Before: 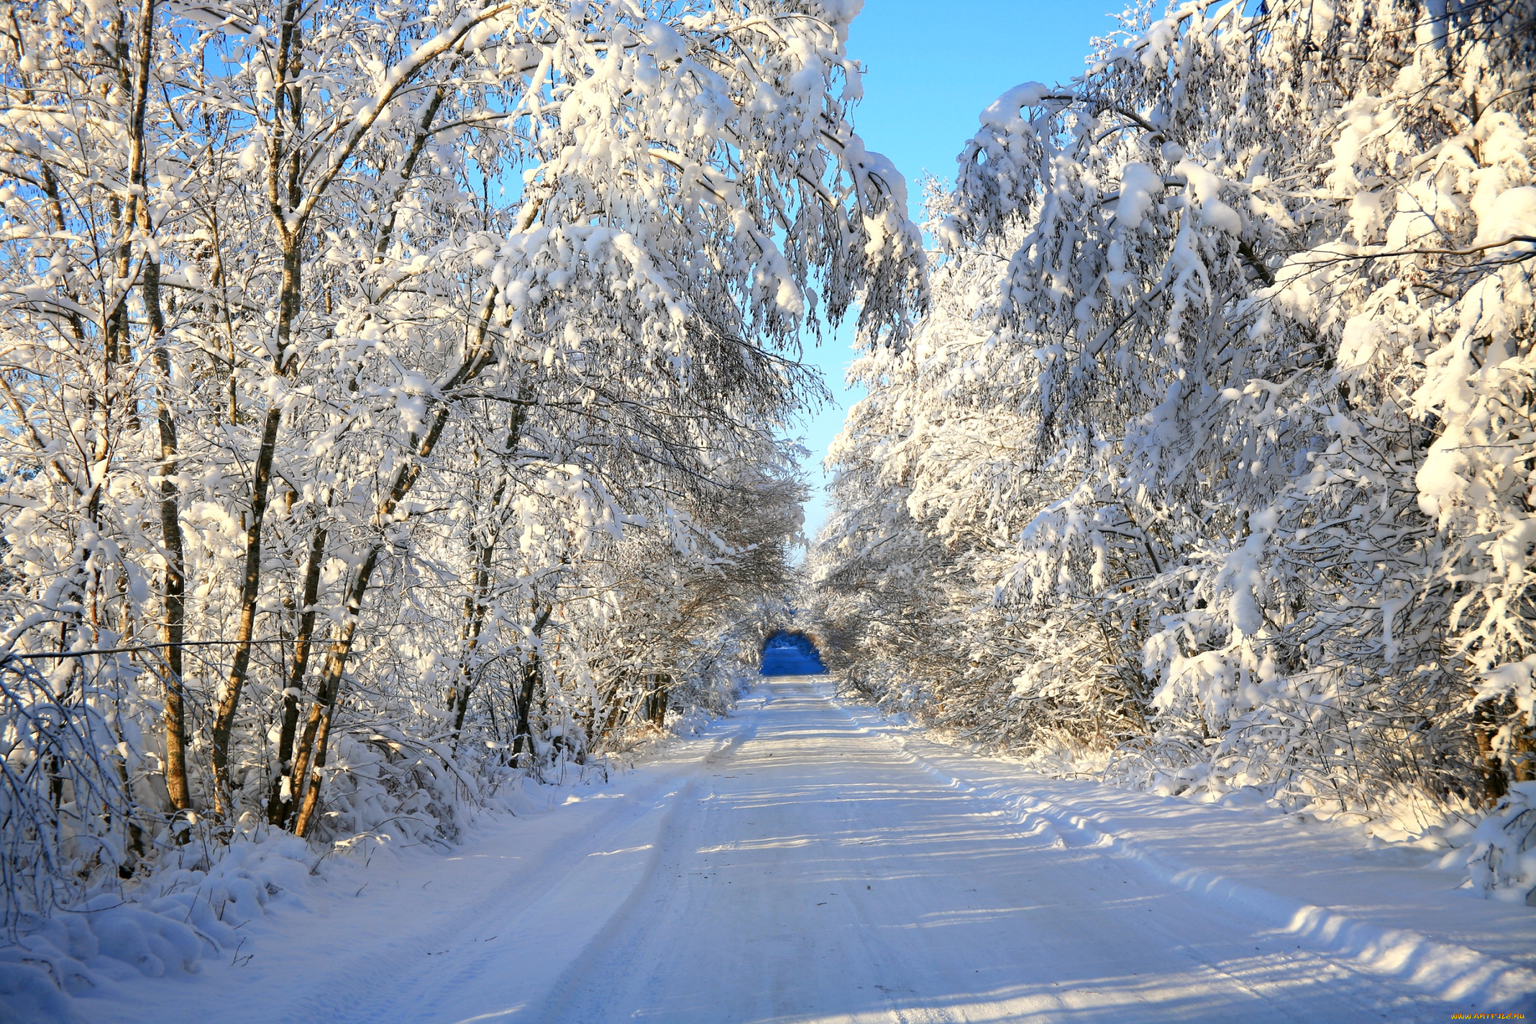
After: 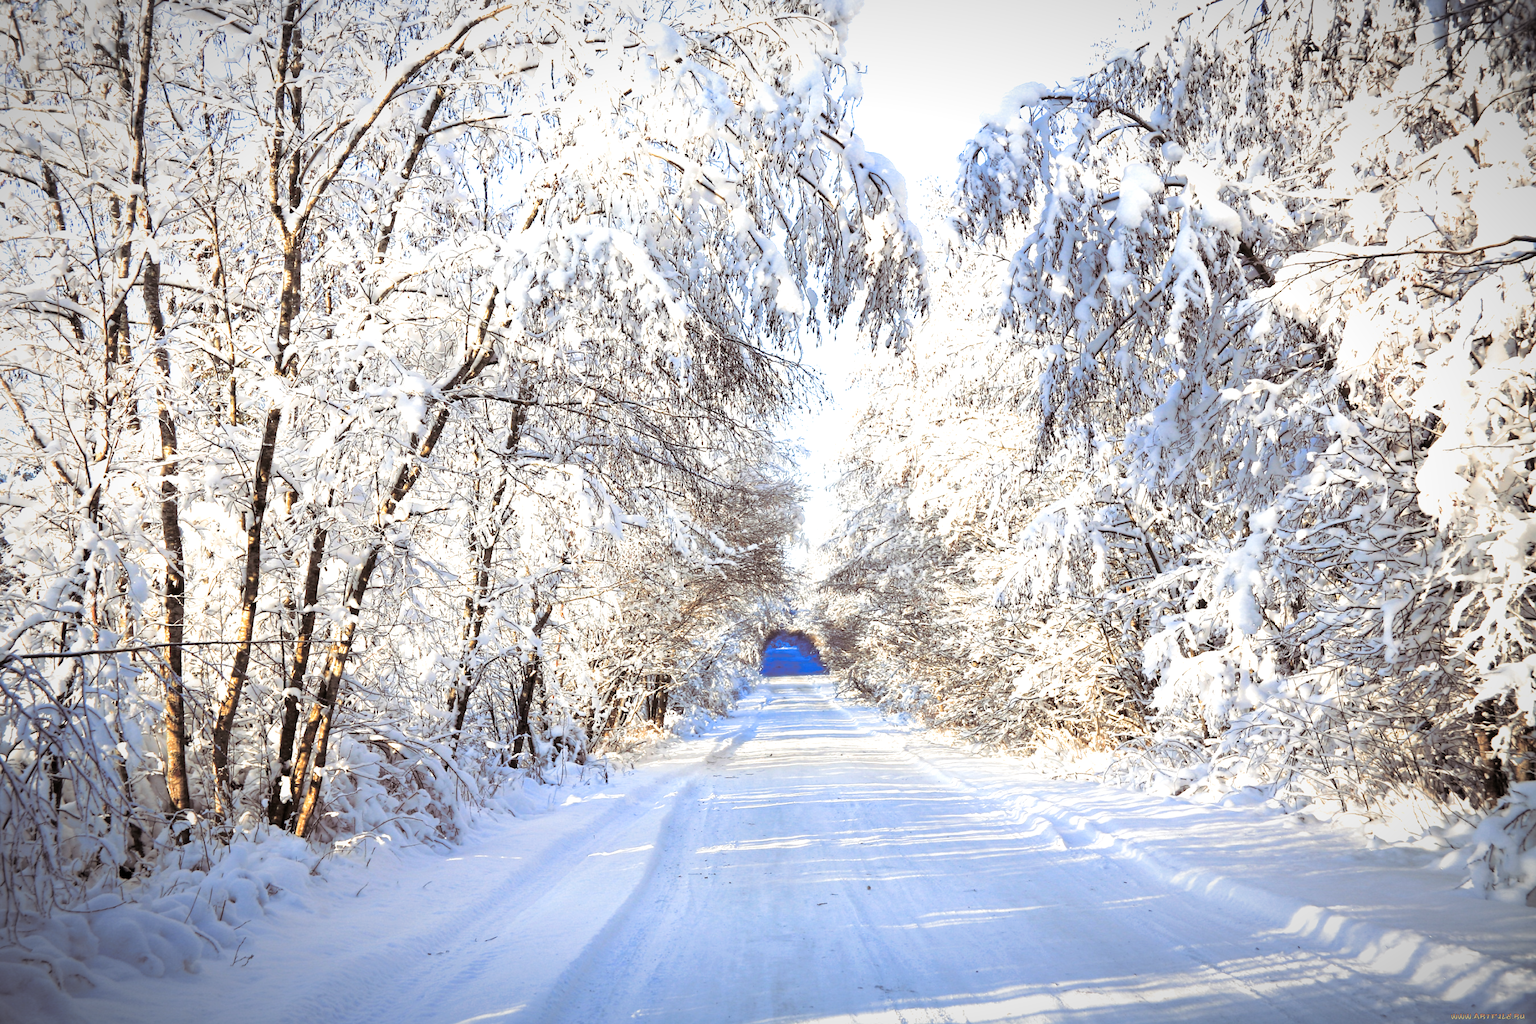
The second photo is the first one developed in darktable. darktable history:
vignetting: automatic ratio true
split-toning: shadows › saturation 0.24, highlights › hue 54°, highlights › saturation 0.24
exposure: exposure 0.999 EV, compensate highlight preservation false
